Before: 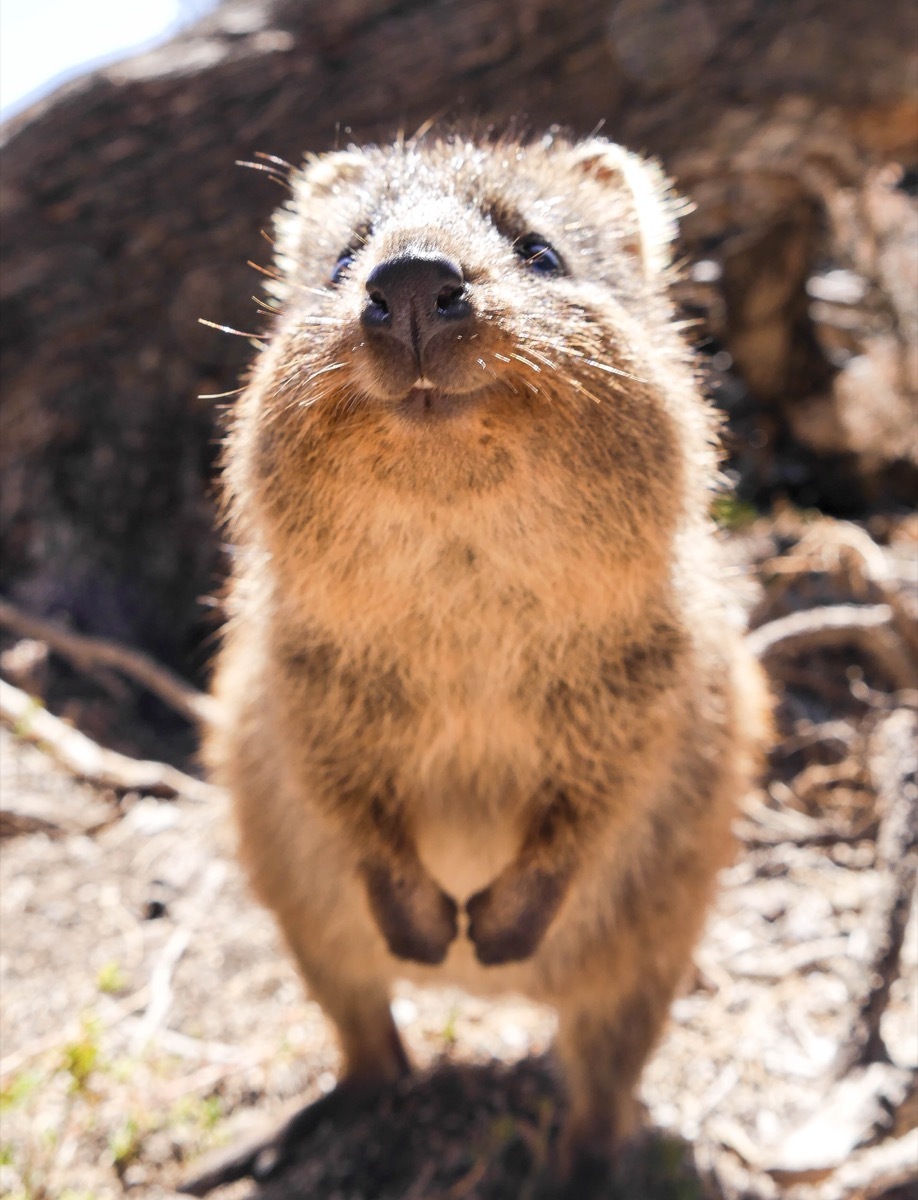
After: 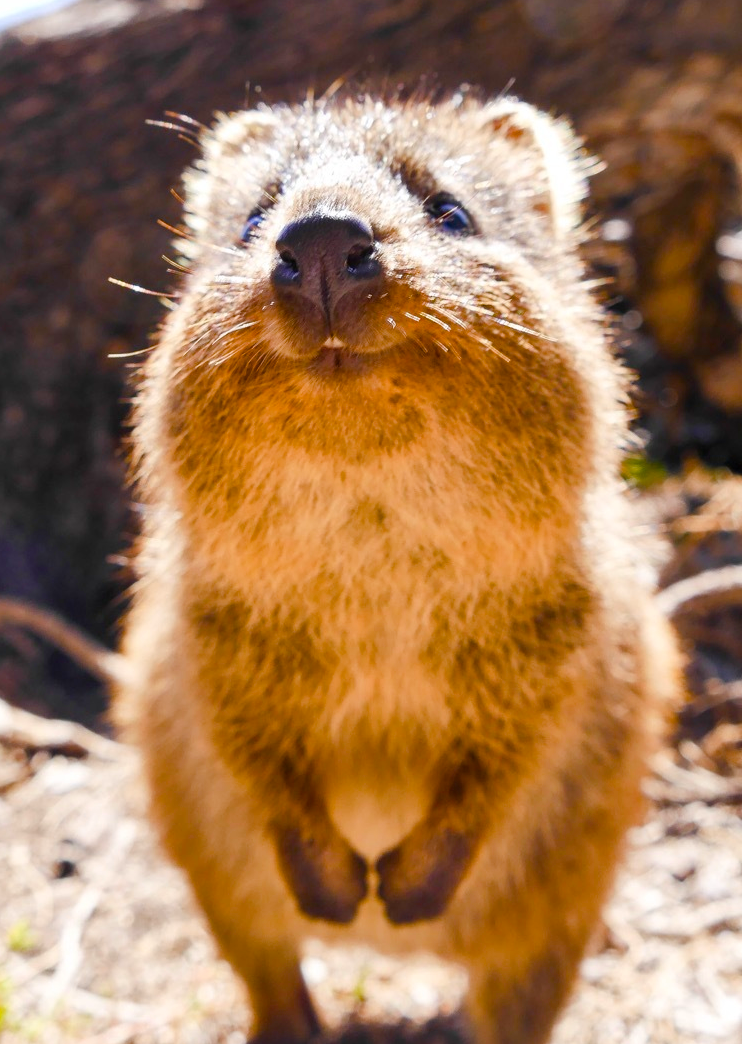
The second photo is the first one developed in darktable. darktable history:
color balance rgb: perceptual saturation grading › global saturation 53.708%, perceptual saturation grading › highlights -50.106%, perceptual saturation grading › mid-tones 39.955%, perceptual saturation grading › shadows 30.7%, global vibrance 20%
crop: left 9.906%, top 3.477%, right 9.256%, bottom 9.488%
